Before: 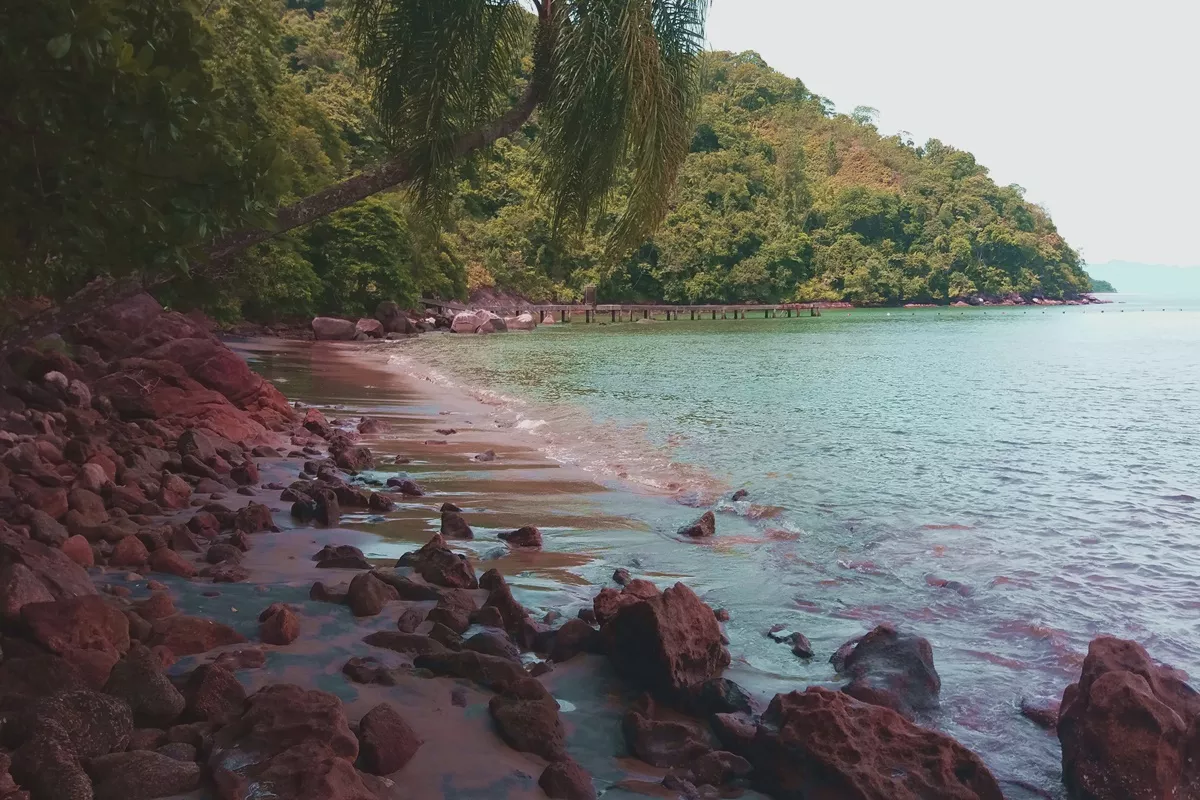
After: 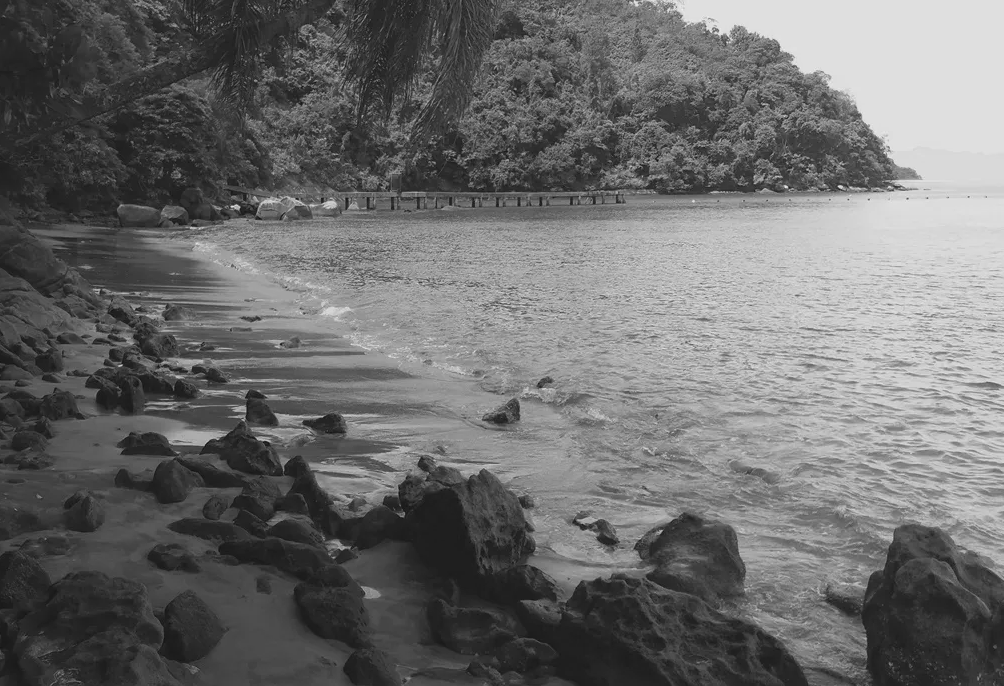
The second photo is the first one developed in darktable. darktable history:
color calibration: output gray [0.31, 0.36, 0.33, 0], gray › normalize channels true, illuminant same as pipeline (D50), adaptation XYZ, x 0.346, y 0.359, gamut compression 0
crop: left 16.315%, top 14.246%
